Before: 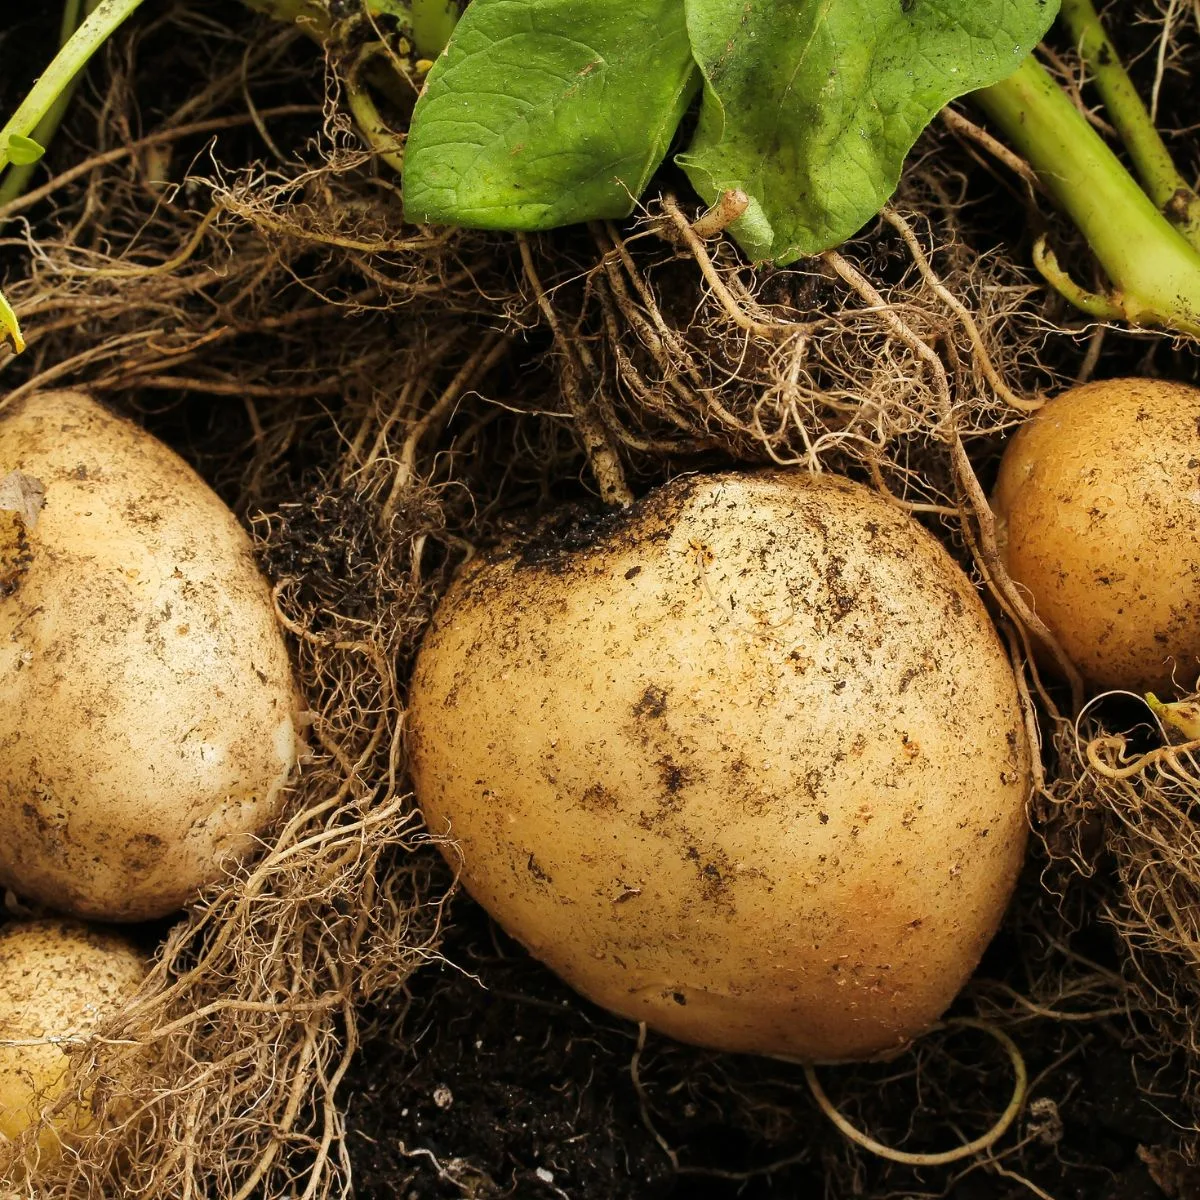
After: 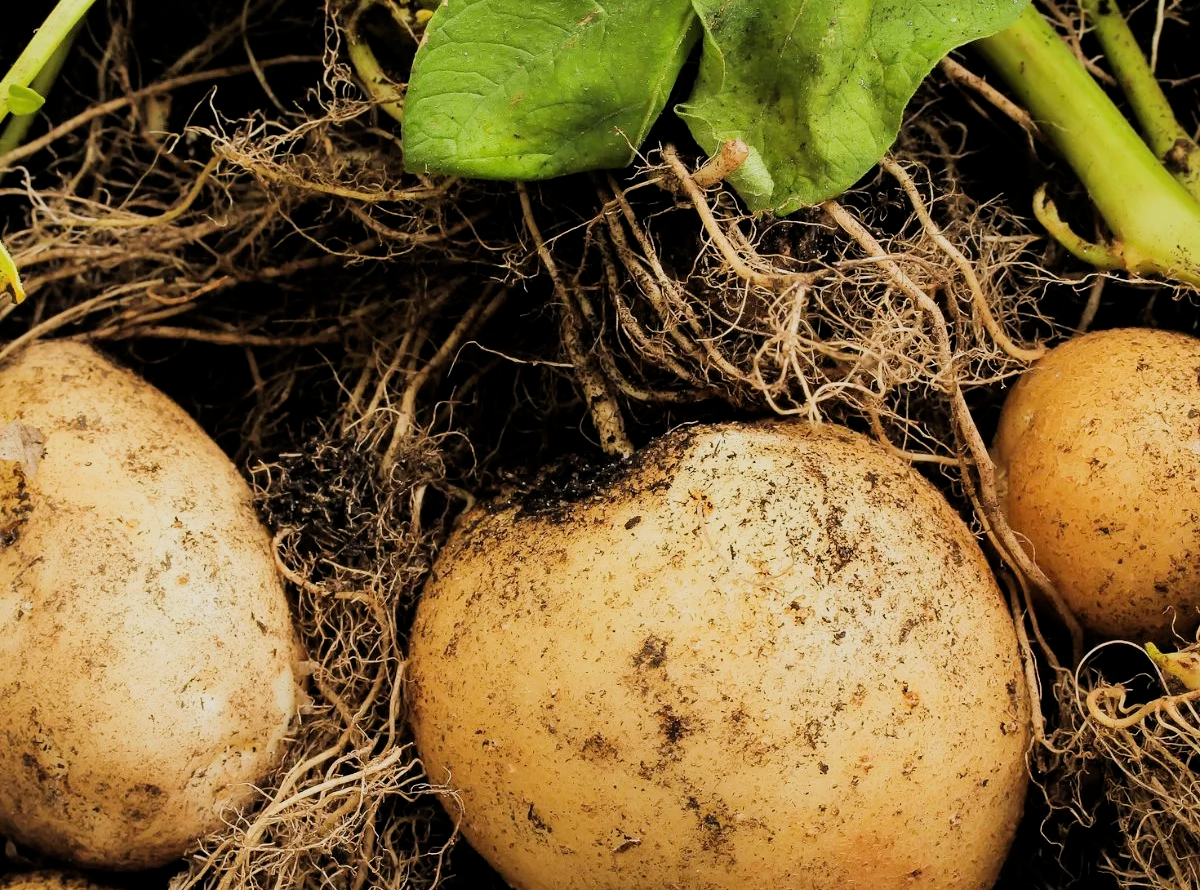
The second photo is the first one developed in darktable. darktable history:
crop: top 4.219%, bottom 21.543%
exposure: black level correction 0, exposure 0.301 EV, compensate exposure bias true, compensate highlight preservation false
filmic rgb: middle gray luminance 29.23%, black relative exposure -10.24 EV, white relative exposure 5.47 EV, target black luminance 0%, hardness 3.92, latitude 2%, contrast 1.128, highlights saturation mix 3.73%, shadows ↔ highlights balance 15.71%
